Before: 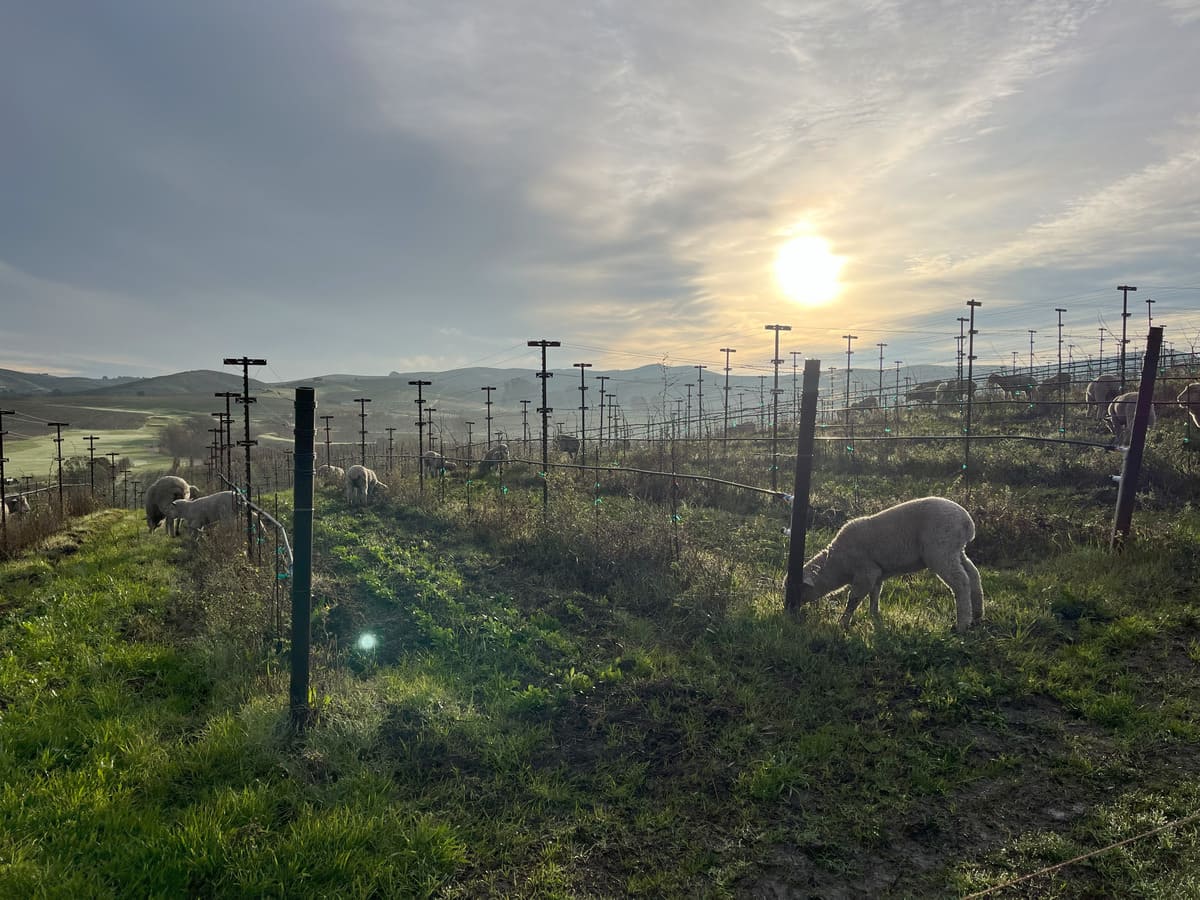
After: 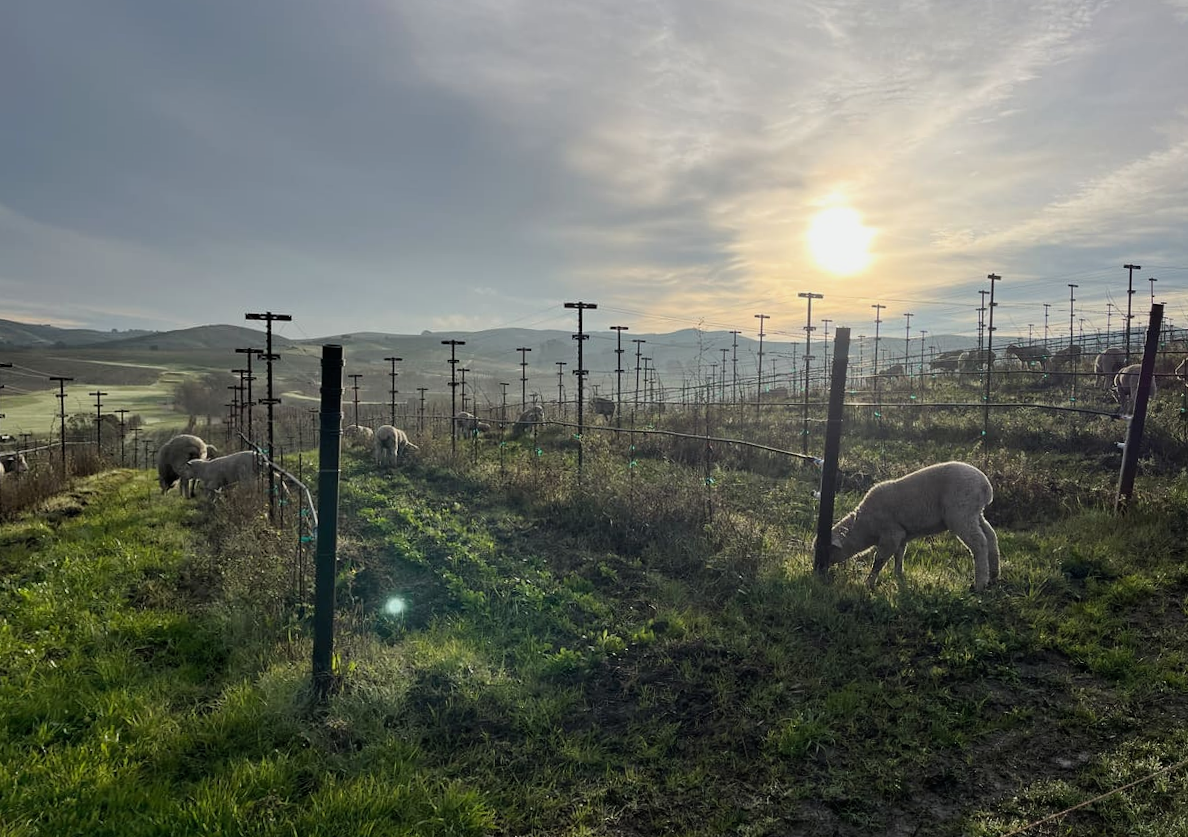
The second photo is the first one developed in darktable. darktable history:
rotate and perspective: rotation 0.679°, lens shift (horizontal) 0.136, crop left 0.009, crop right 0.991, crop top 0.078, crop bottom 0.95
filmic rgb: black relative exposure -9.5 EV, white relative exposure 3.02 EV, hardness 6.12
